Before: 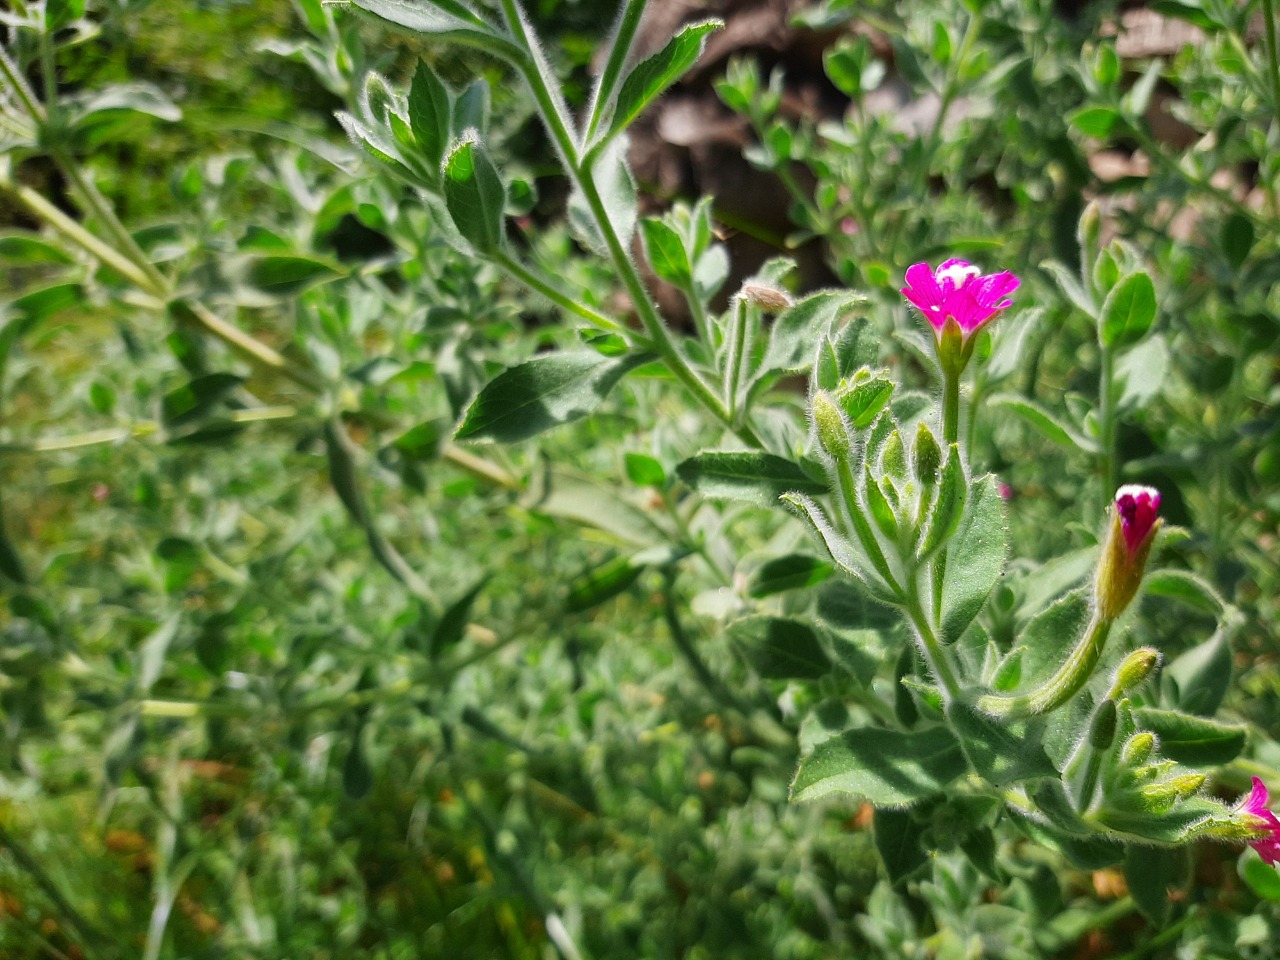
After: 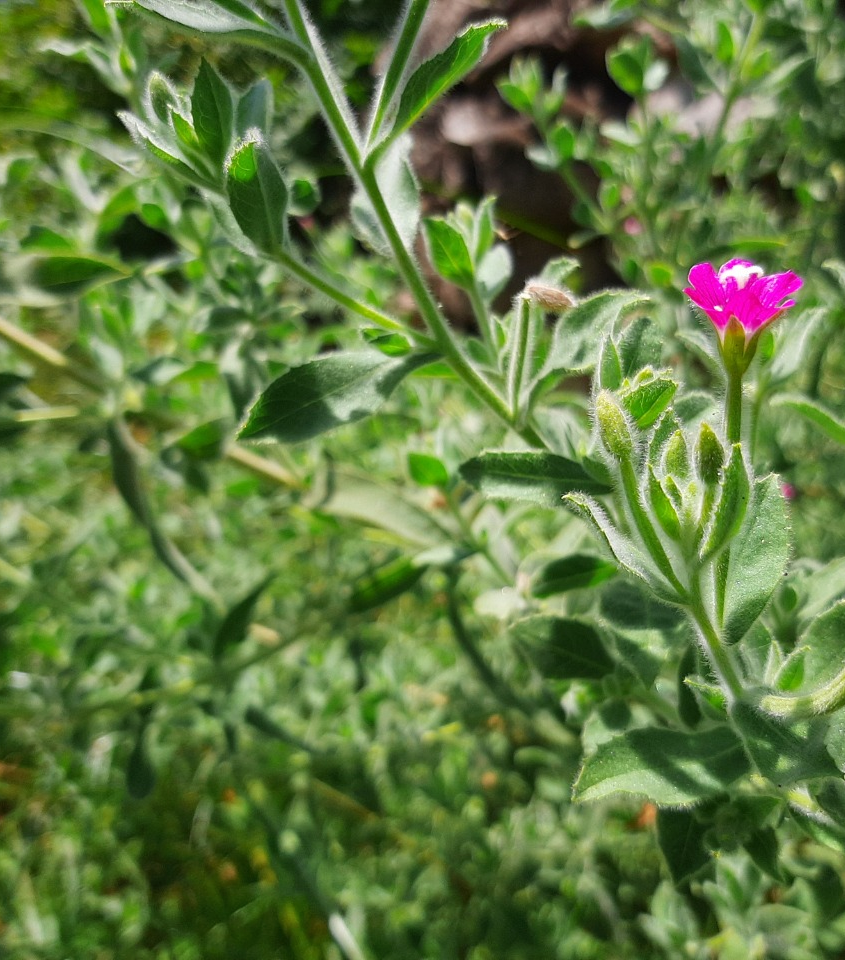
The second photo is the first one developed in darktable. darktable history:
crop: left 16.988%, right 16.93%
shadows and highlights: radius 125.27, shadows 30.46, highlights -31.11, low approximation 0.01, soften with gaussian
